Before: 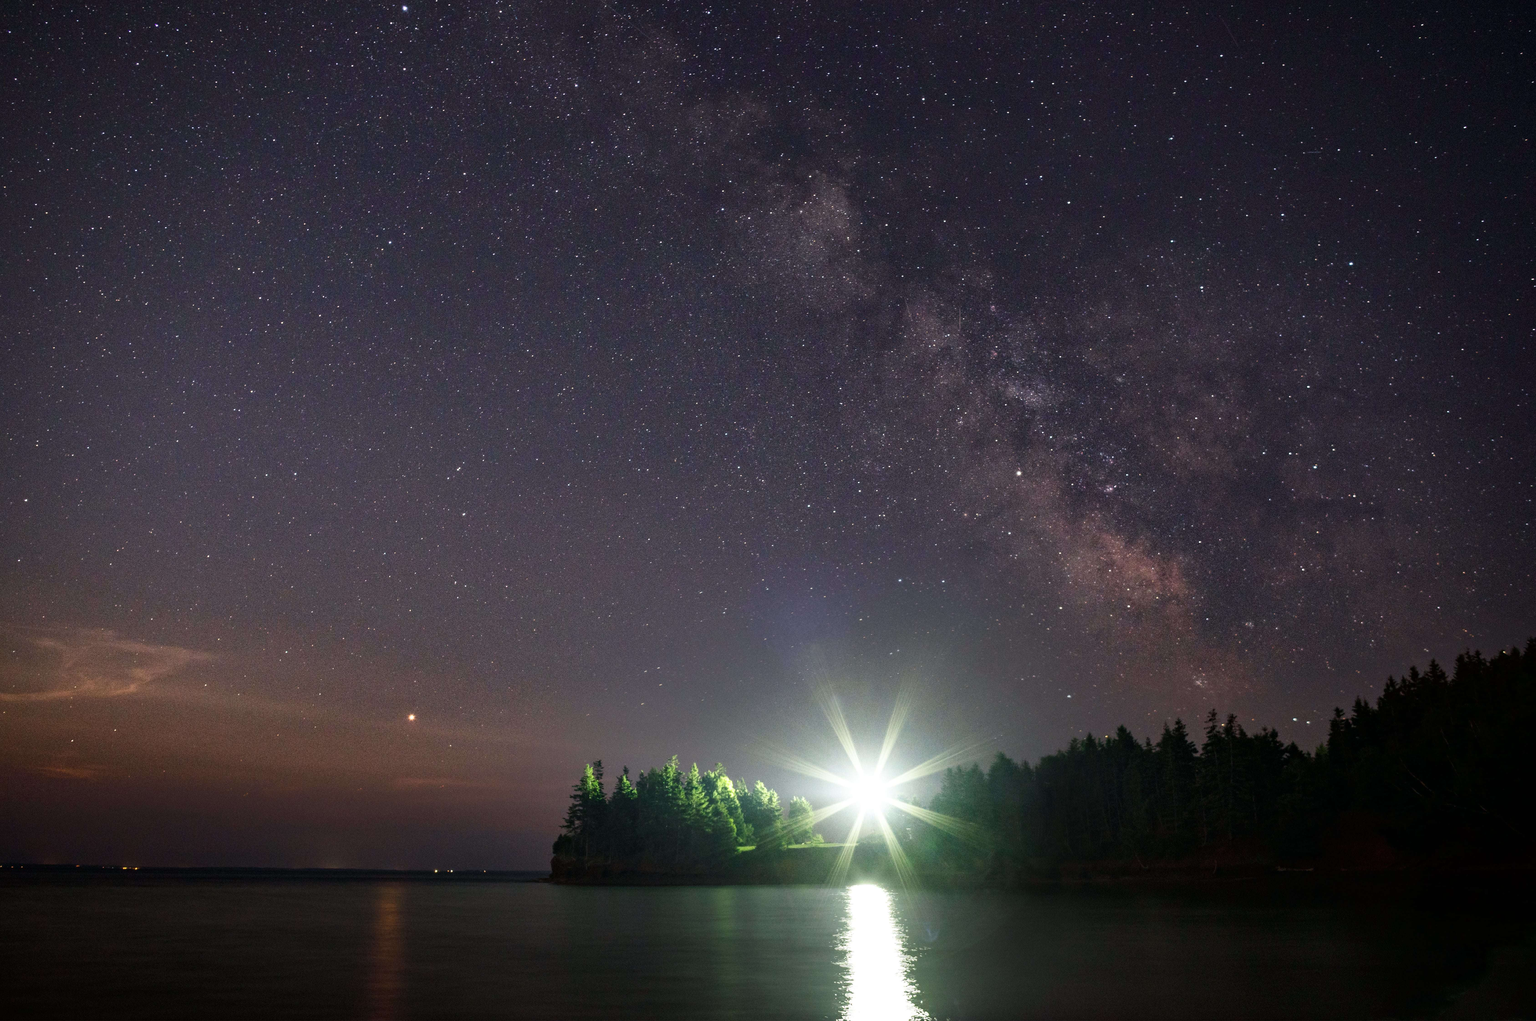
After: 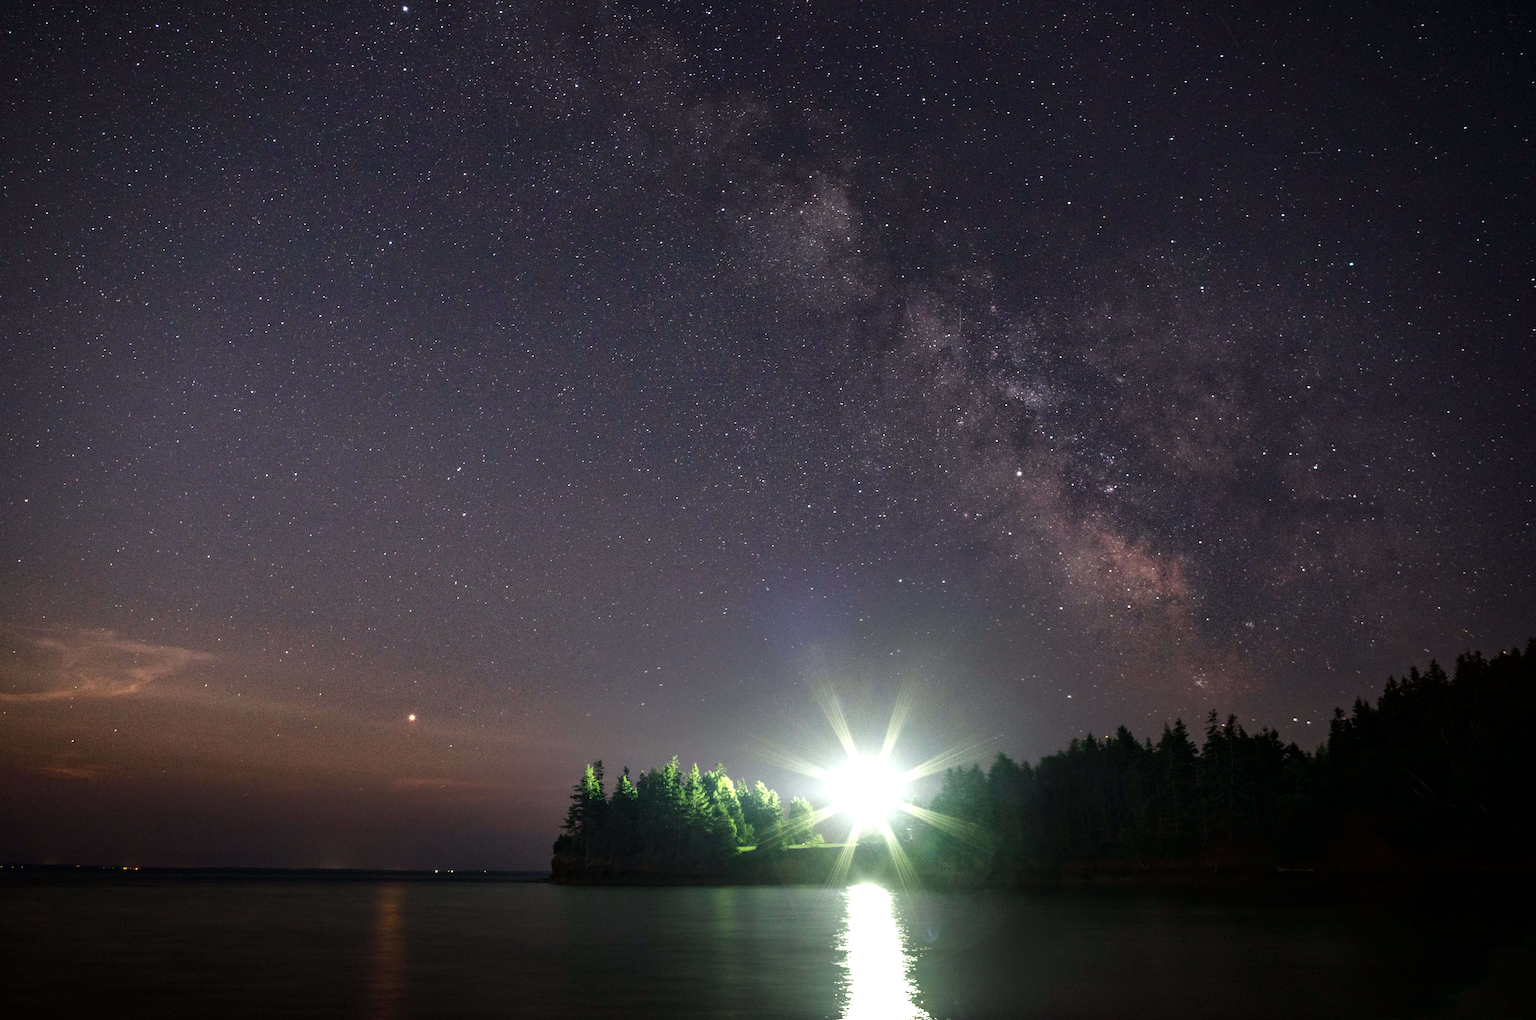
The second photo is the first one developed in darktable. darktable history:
tone equalizer: -8 EV -0.416 EV, -7 EV -0.367 EV, -6 EV -0.319 EV, -5 EV -0.226 EV, -3 EV 0.234 EV, -2 EV 0.308 EV, -1 EV 0.385 EV, +0 EV 0.403 EV, mask exposure compensation -0.49 EV
